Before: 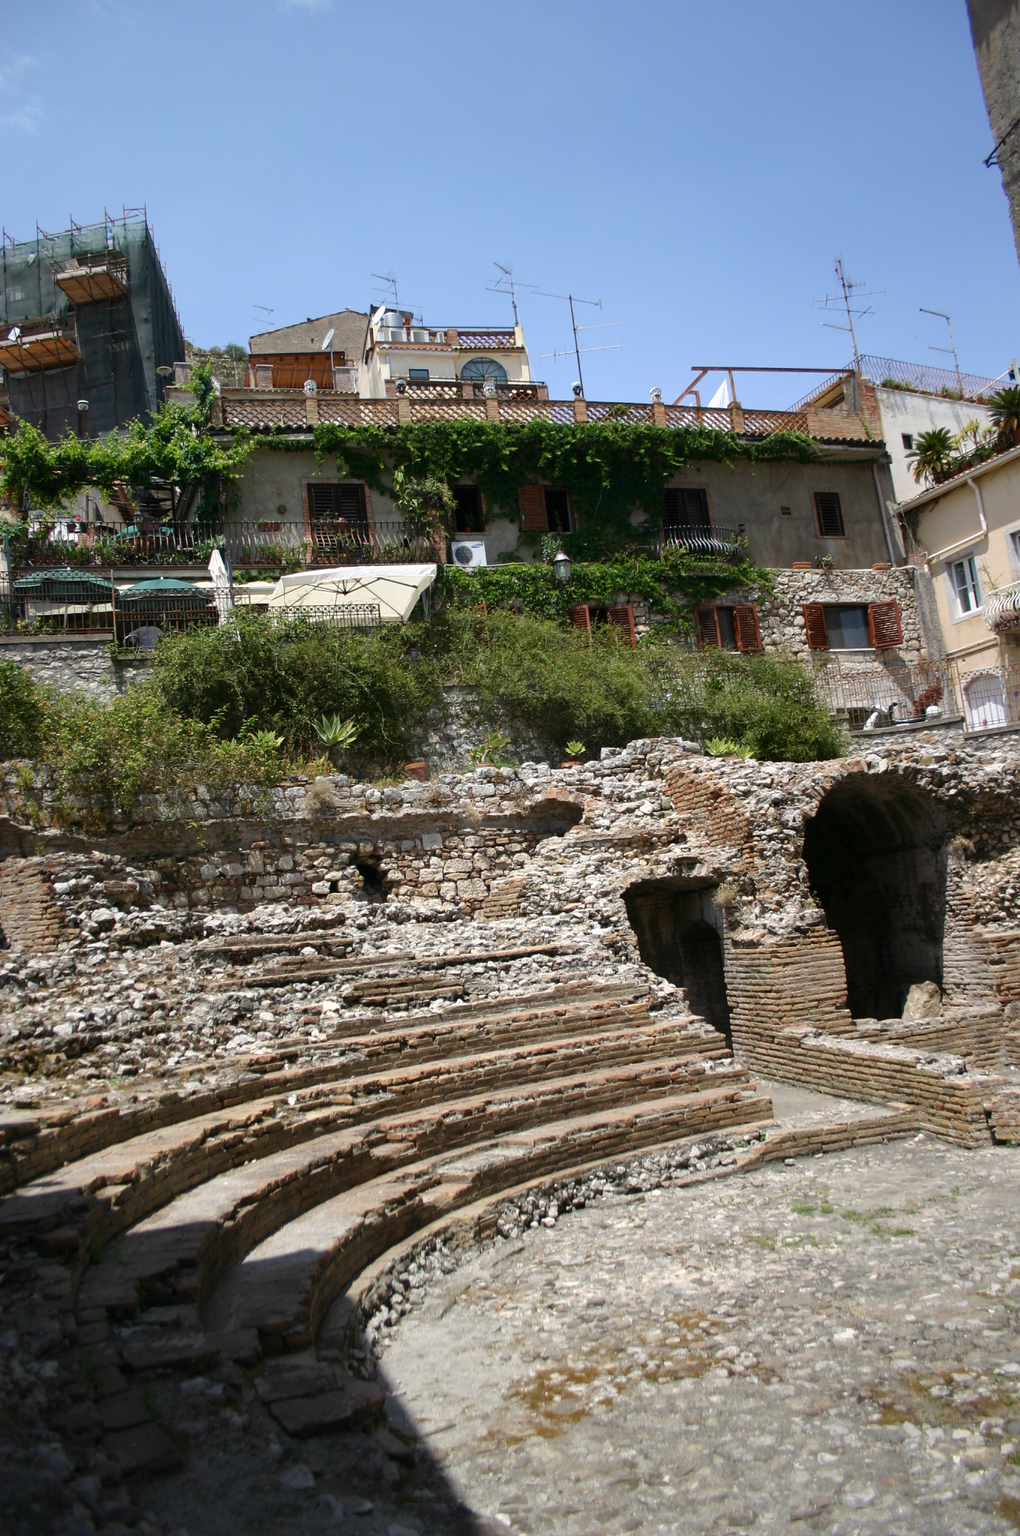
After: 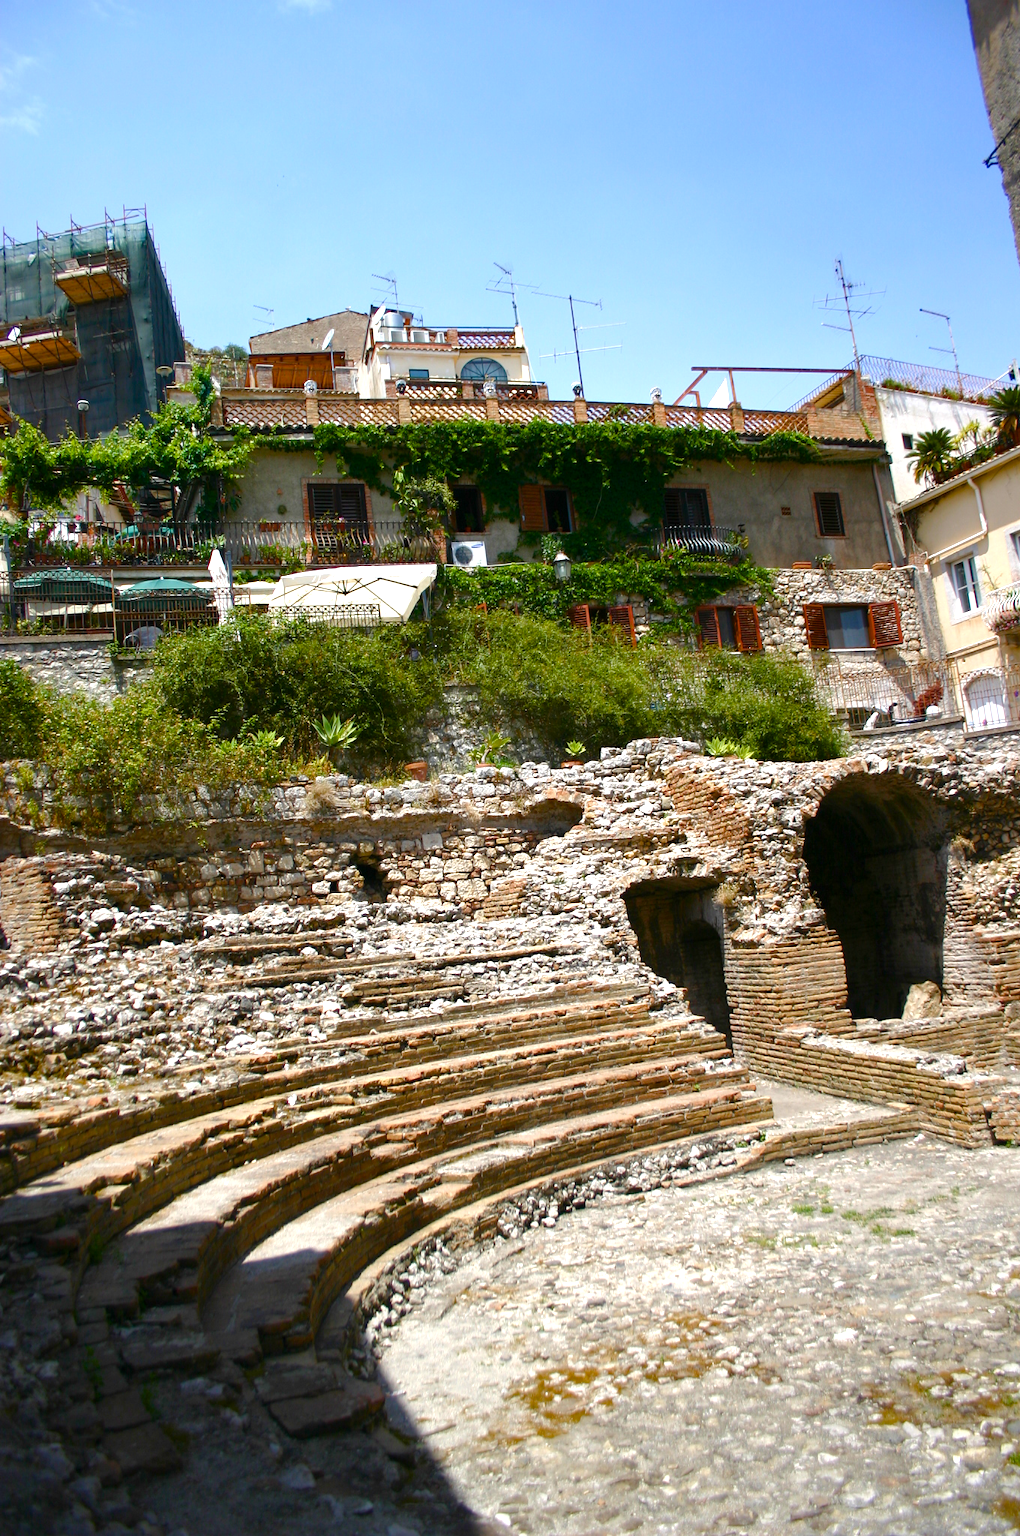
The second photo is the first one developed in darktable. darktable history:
tone equalizer: on, module defaults
color balance rgb: linear chroma grading › shadows -2.2%, linear chroma grading › highlights -15%, linear chroma grading › global chroma -10%, linear chroma grading › mid-tones -10%, perceptual saturation grading › global saturation 45%, perceptual saturation grading › highlights -50%, perceptual saturation grading › shadows 30%, perceptual brilliance grading › global brilliance 18%, global vibrance 45%
